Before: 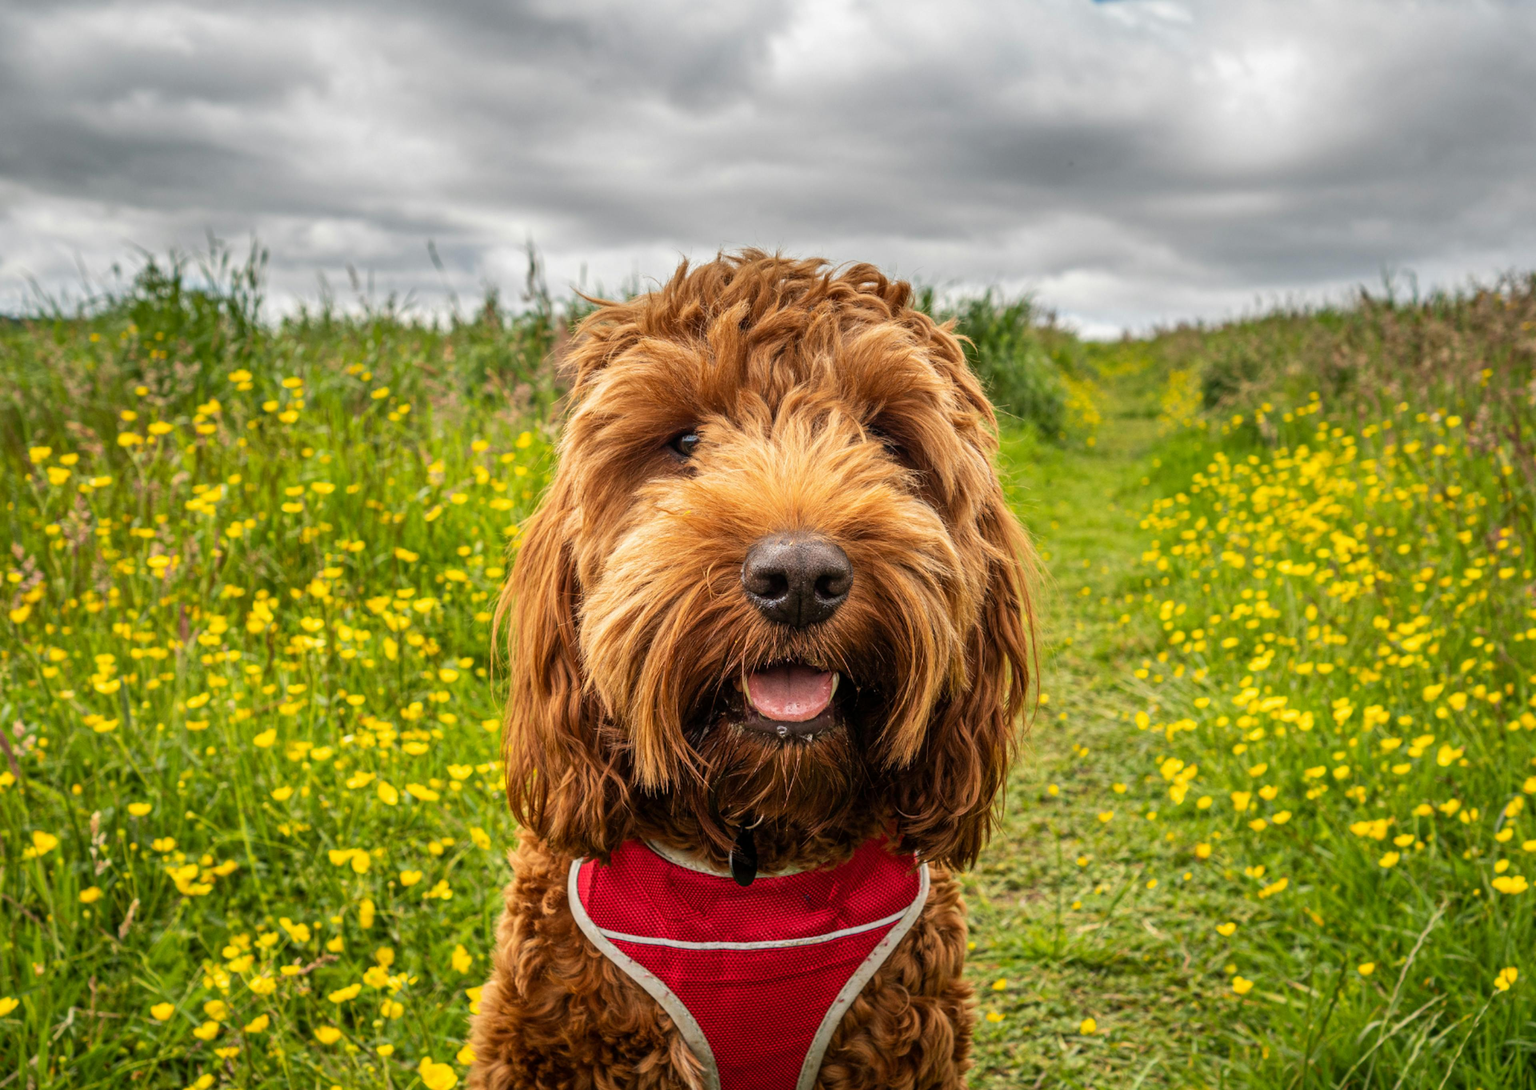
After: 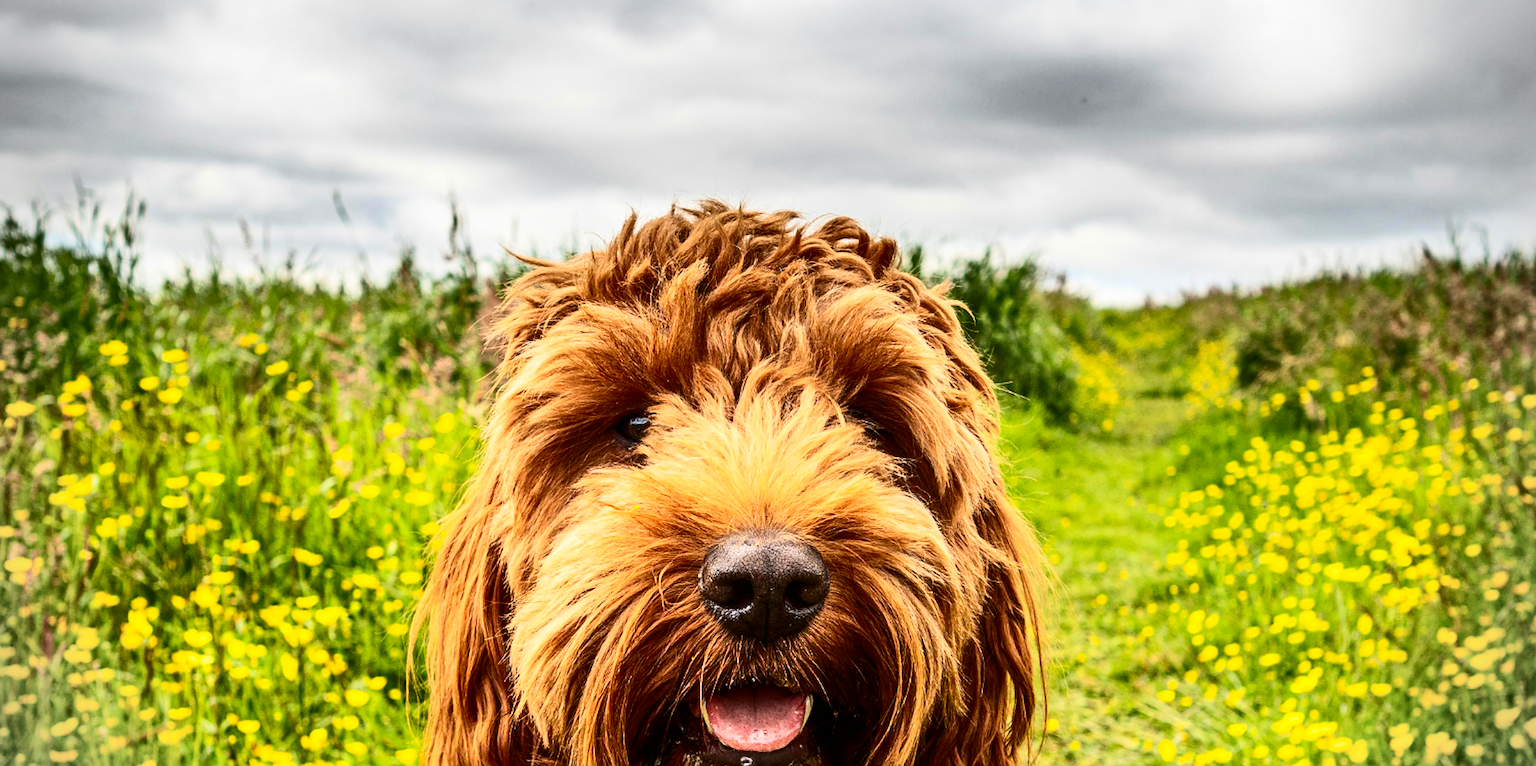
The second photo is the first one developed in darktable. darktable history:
crop and rotate: left 9.348%, top 7.201%, right 5.048%, bottom 32.555%
contrast brightness saturation: contrast 0.413, brightness 0.042, saturation 0.249
sharpen: on, module defaults
vignetting: fall-off start 88.33%, fall-off radius 44.23%, brightness -0.445, saturation -0.69, width/height ratio 1.155
